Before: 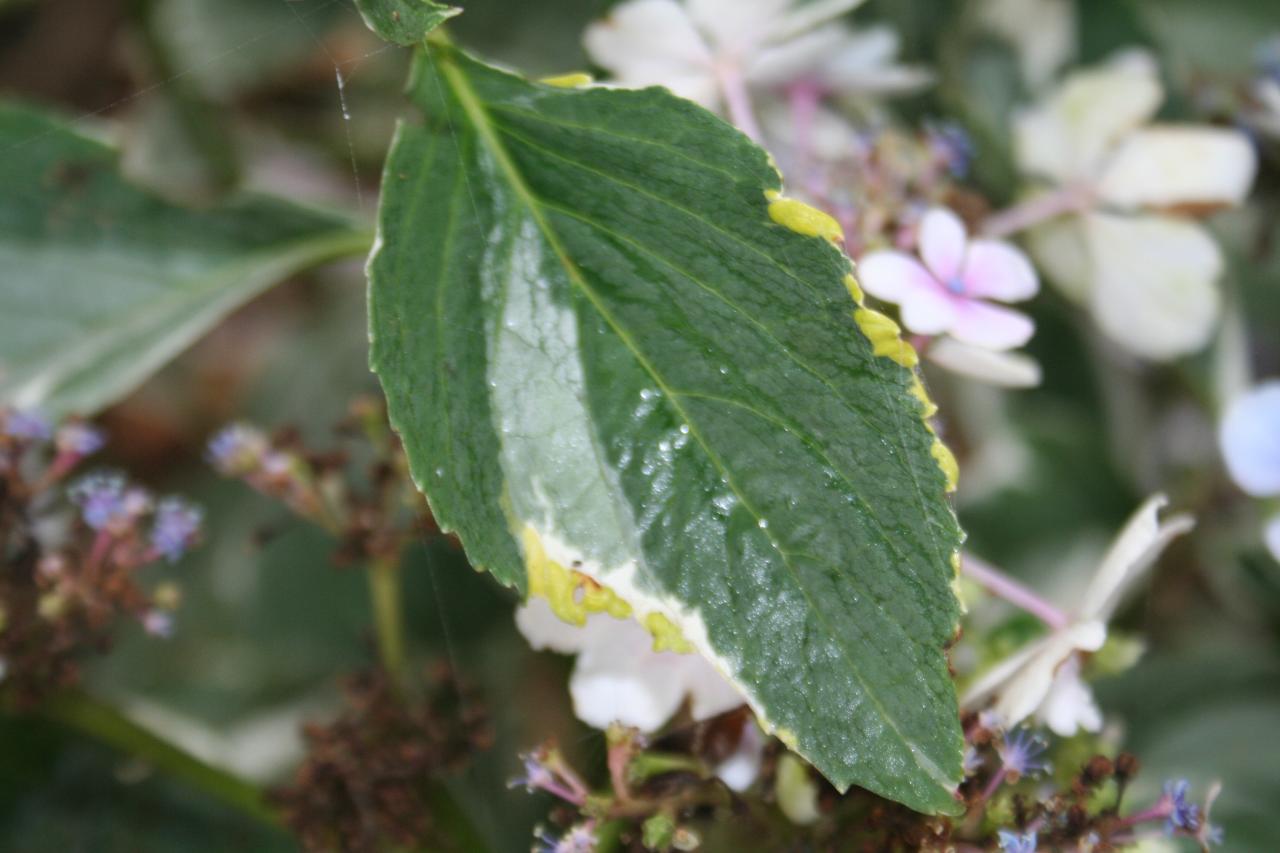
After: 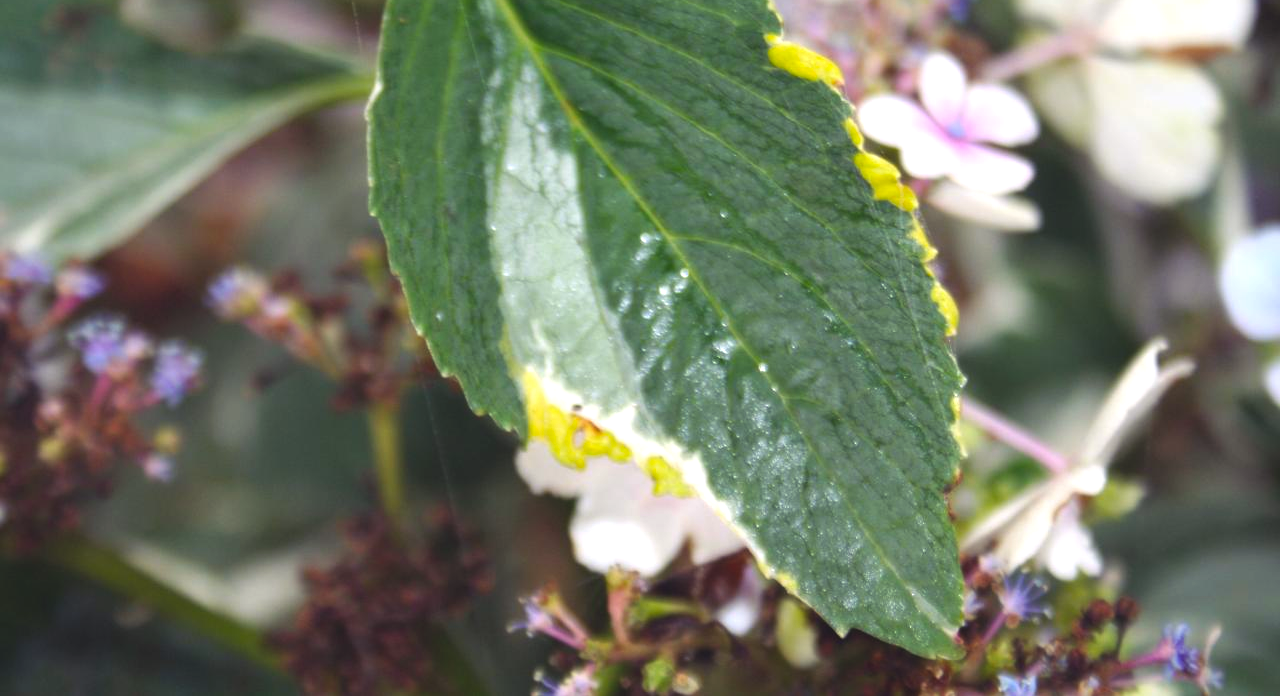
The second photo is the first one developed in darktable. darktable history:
crop and rotate: top 18.358%
base curve: preserve colors none
color balance rgb: shadows lift › luminance -21.463%, shadows lift › chroma 8.729%, shadows lift › hue 284.42°, highlights gain › chroma 1.025%, highlights gain › hue 70.16°, global offset › luminance 0.742%, perceptual saturation grading › global saturation 25.752%, perceptual brilliance grading › global brilliance 10.733%
